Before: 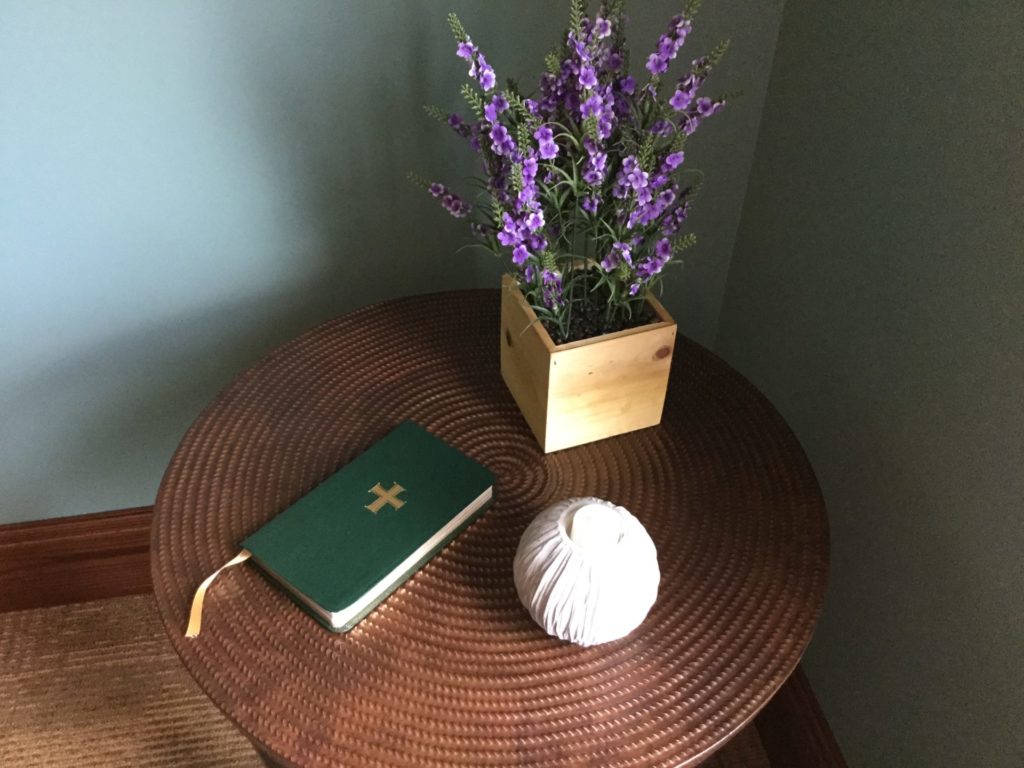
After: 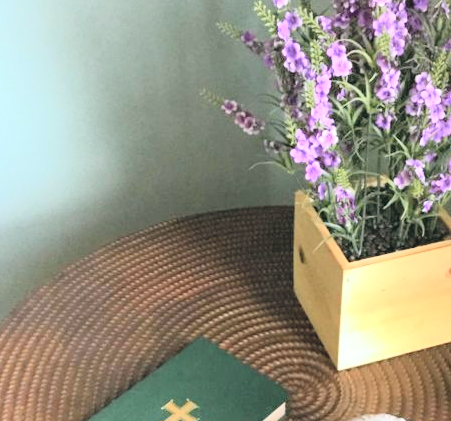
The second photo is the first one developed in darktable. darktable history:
contrast brightness saturation: brightness 0.15
color balance: mode lift, gamma, gain (sRGB), lift [1, 0.99, 1.01, 0.992], gamma [1, 1.037, 0.974, 0.963]
crop: left 20.248%, top 10.86%, right 35.675%, bottom 34.321%
tone equalizer: on, module defaults
tone curve: curves: ch0 [(0, 0.017) (0.091, 0.046) (0.298, 0.287) (0.439, 0.482) (0.64, 0.729) (0.785, 0.817) (0.995, 0.917)]; ch1 [(0, 0) (0.384, 0.365) (0.463, 0.447) (0.486, 0.474) (0.503, 0.497) (0.526, 0.52) (0.555, 0.564) (0.578, 0.595) (0.638, 0.644) (0.766, 0.773) (1, 1)]; ch2 [(0, 0) (0.374, 0.344) (0.449, 0.434) (0.501, 0.501) (0.528, 0.519) (0.569, 0.589) (0.61, 0.646) (0.666, 0.688) (1, 1)], color space Lab, independent channels, preserve colors none
global tonemap: drago (0.7, 100)
